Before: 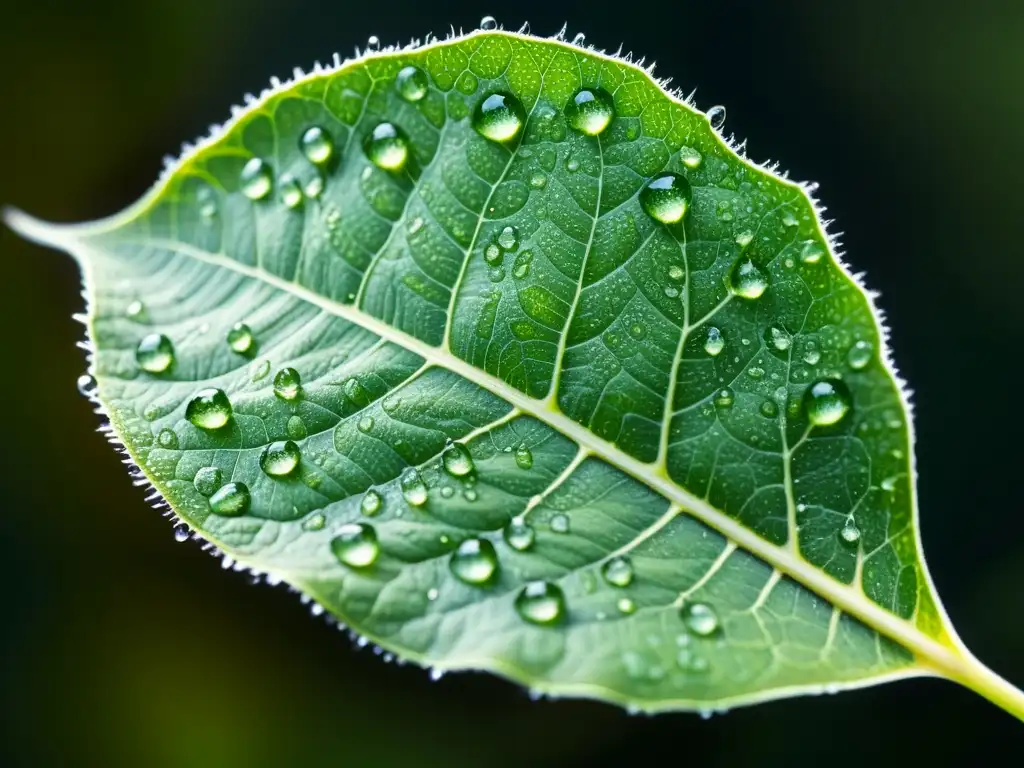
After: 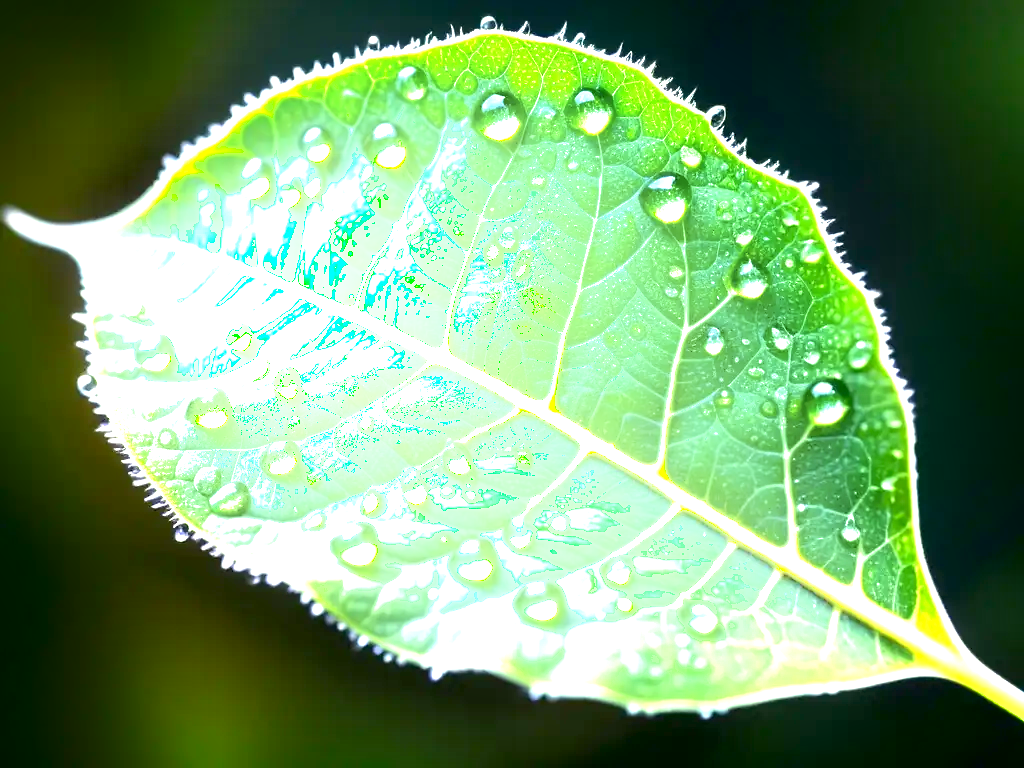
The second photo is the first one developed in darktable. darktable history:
exposure: black level correction 0.001, exposure 1.642 EV, compensate highlight preservation false
shadows and highlights: shadows -89.78, highlights 89.62, soften with gaussian
